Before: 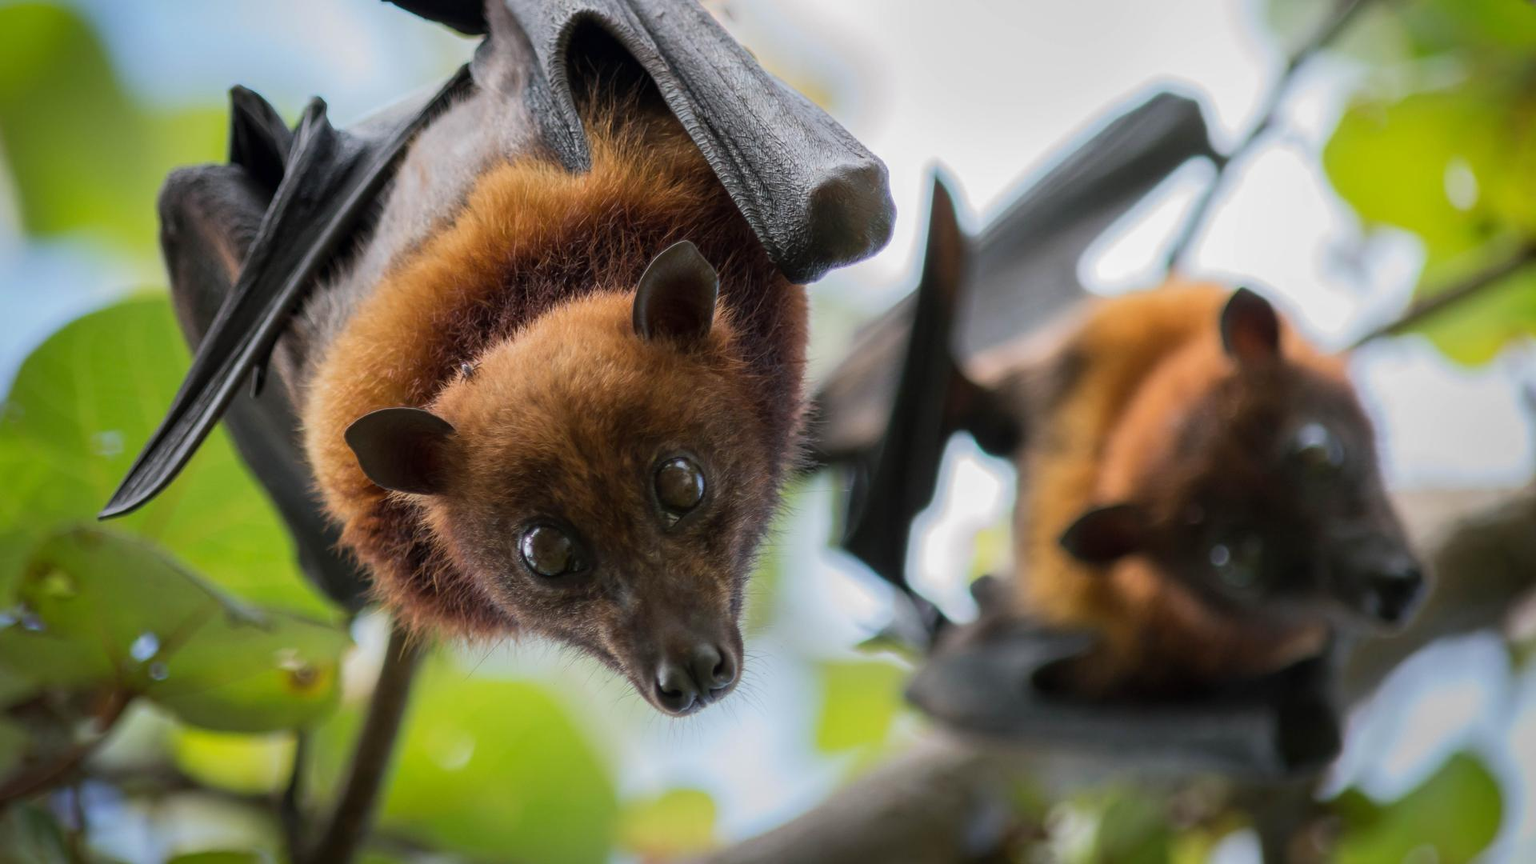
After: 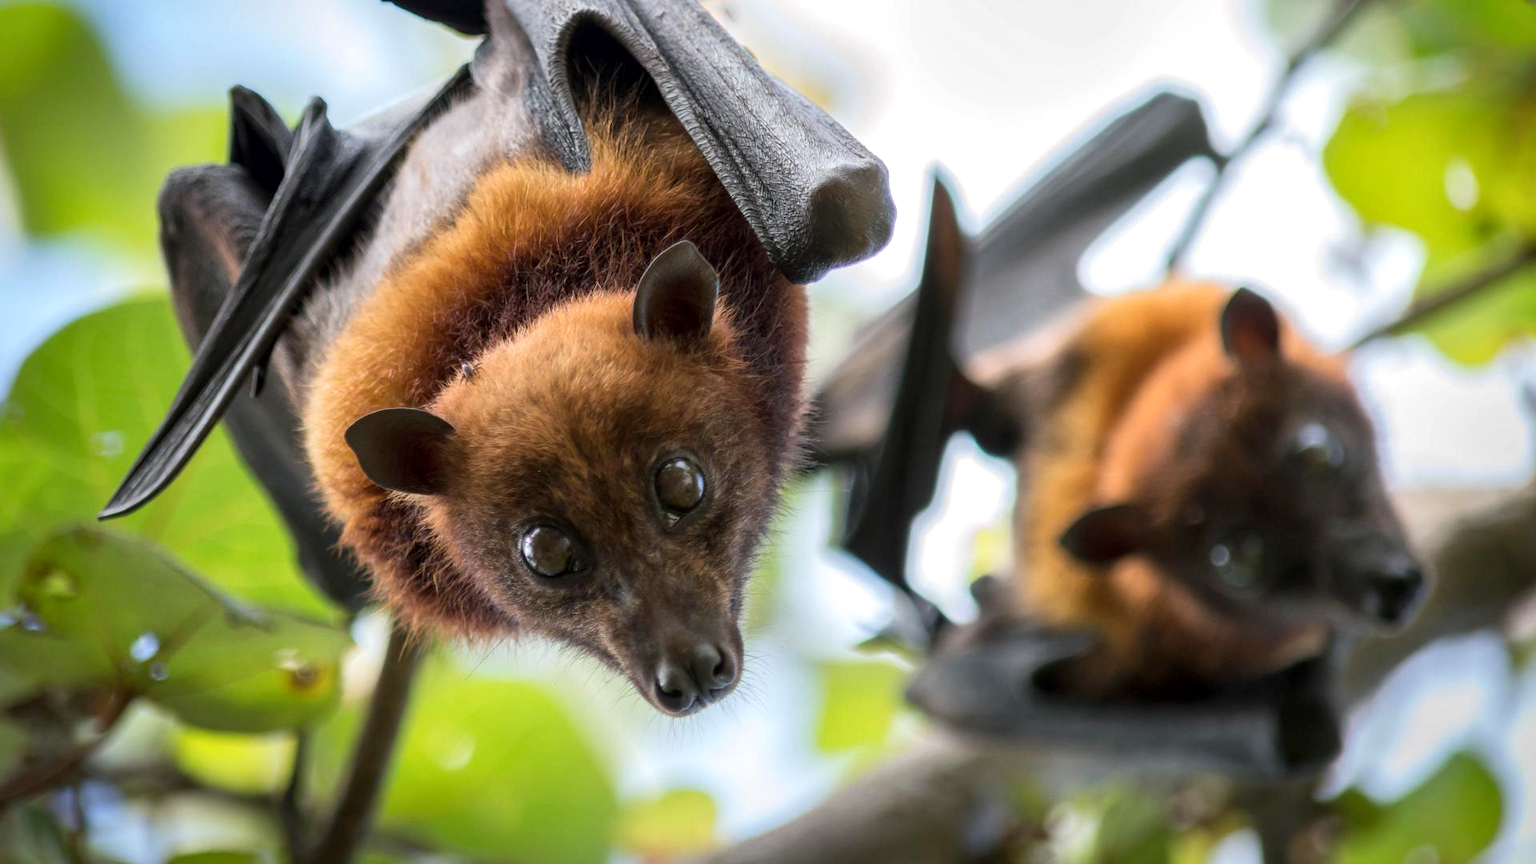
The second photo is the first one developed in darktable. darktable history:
local contrast: mode bilateral grid, contrast 20, coarseness 51, detail 128%, midtone range 0.2
exposure: exposure 0.407 EV, compensate highlight preservation false
